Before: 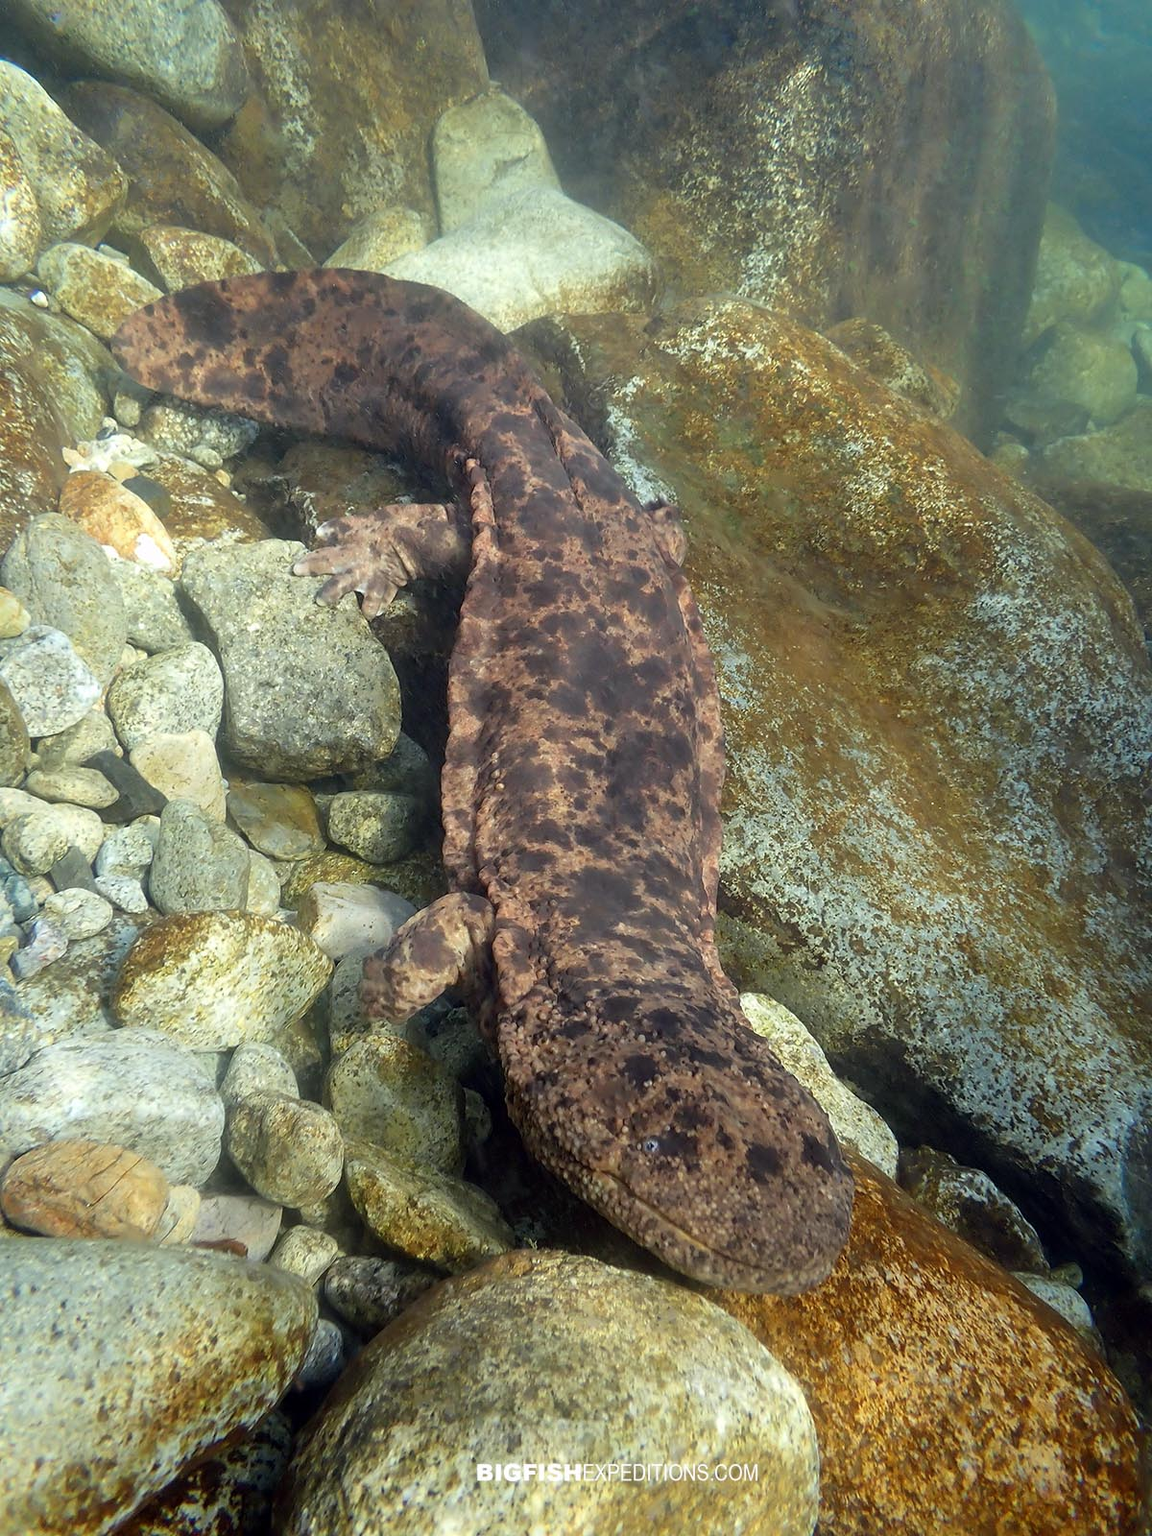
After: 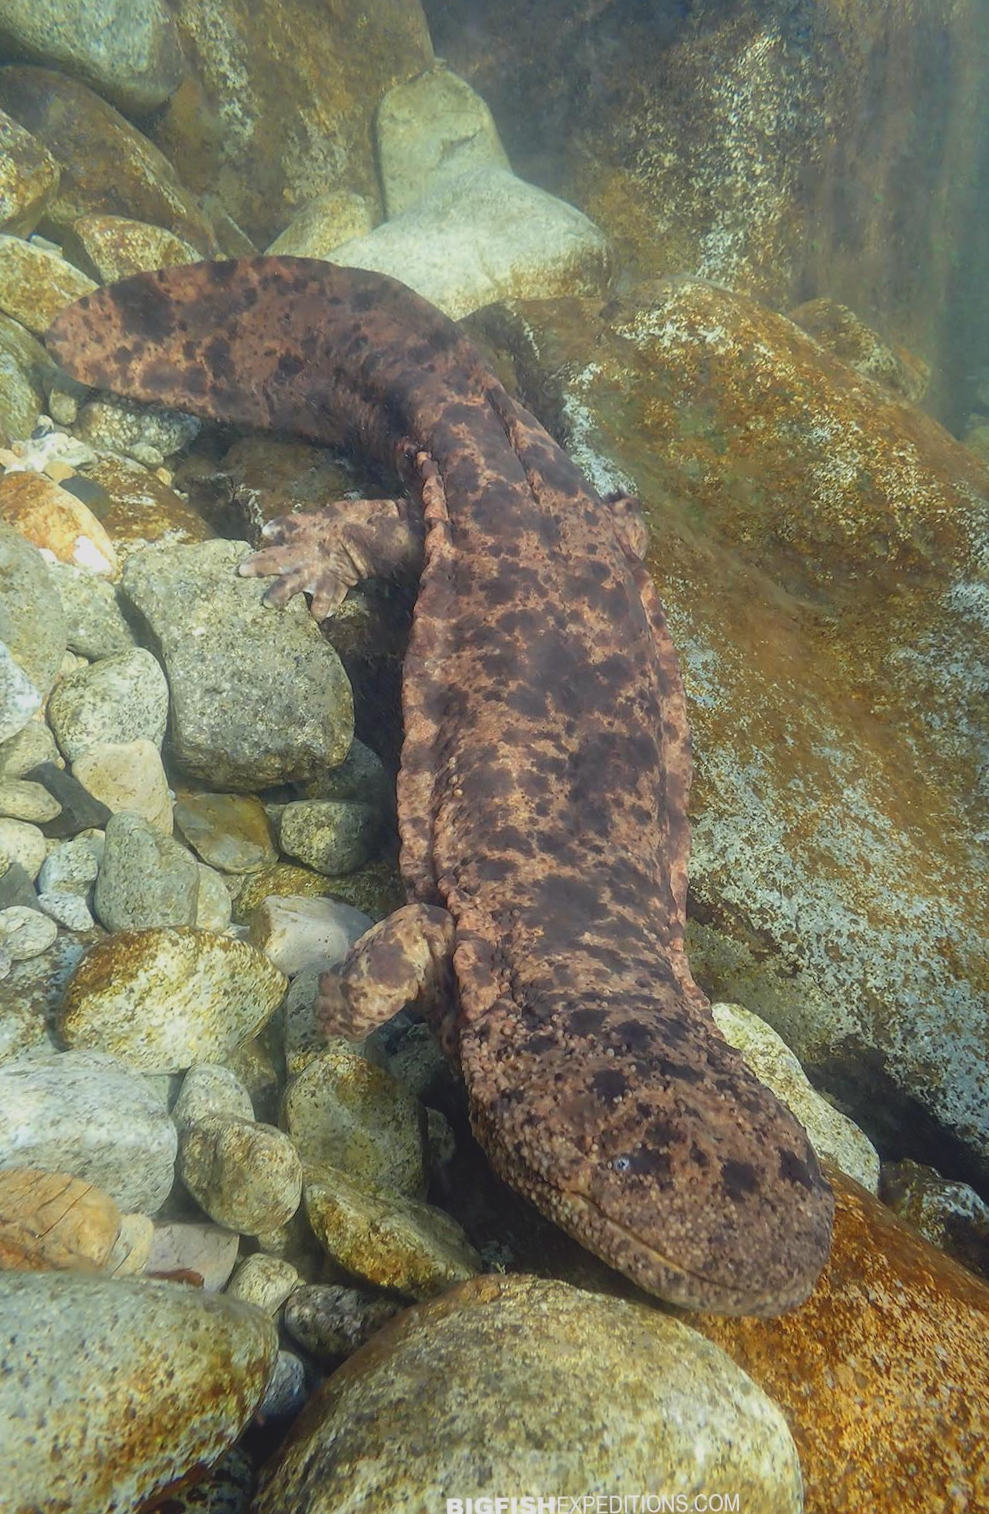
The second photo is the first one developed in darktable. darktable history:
contrast brightness saturation: contrast -0.28
local contrast: on, module defaults
crop and rotate: angle 1°, left 4.281%, top 0.642%, right 11.383%, bottom 2.486%
